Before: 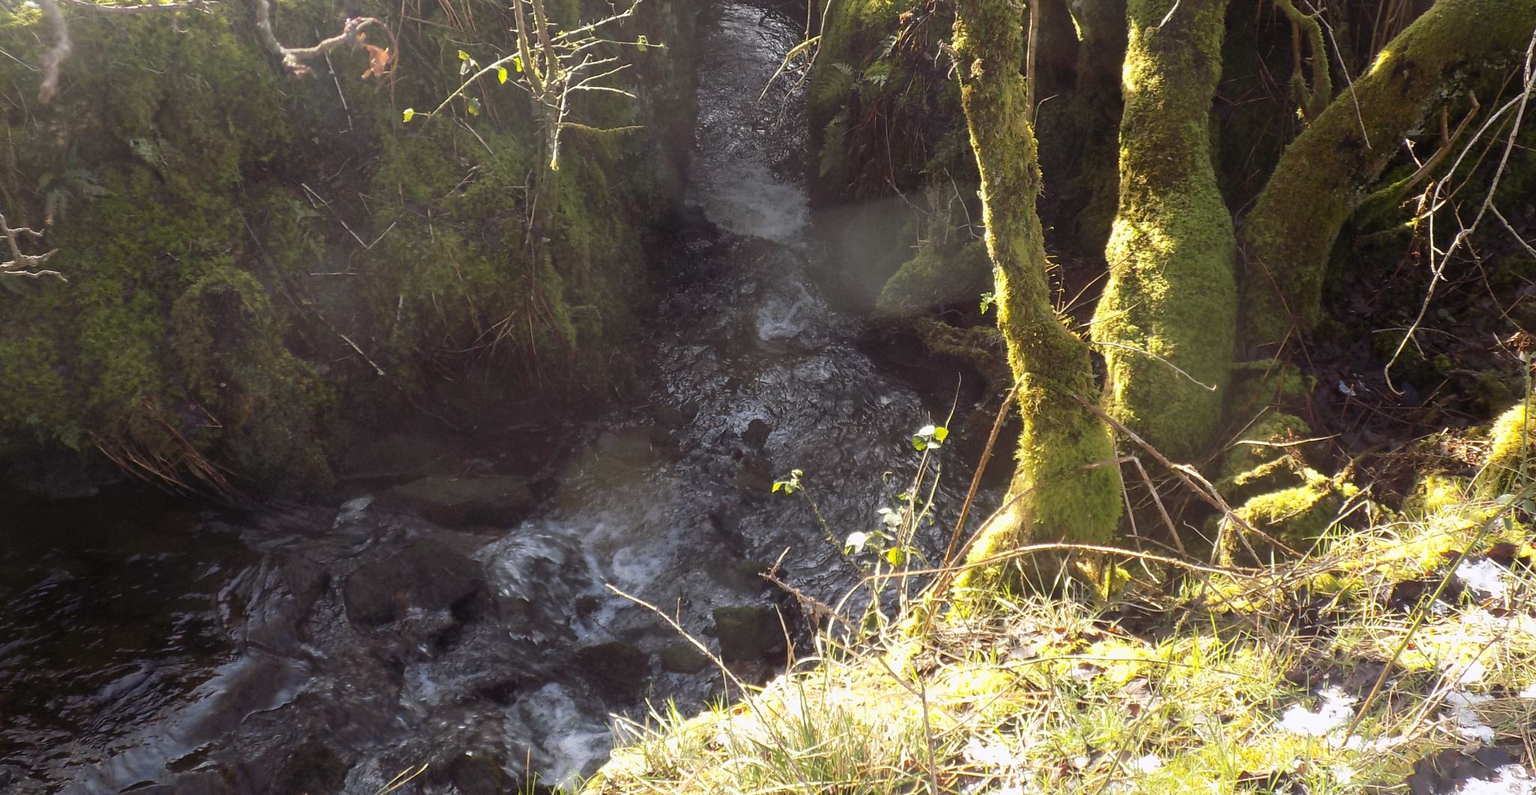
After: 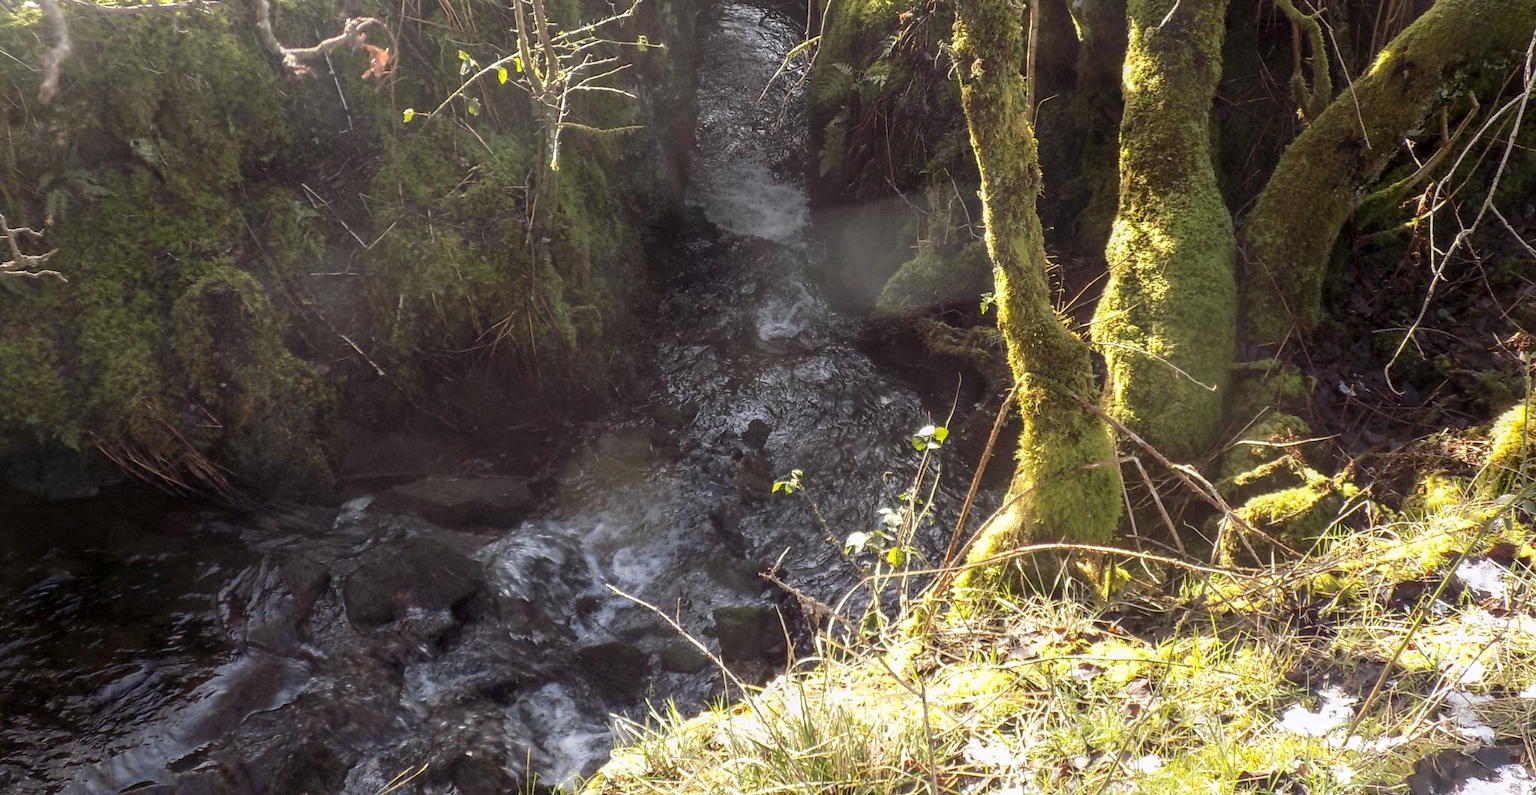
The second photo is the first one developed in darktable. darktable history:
local contrast: highlights 25%, detail 130%
